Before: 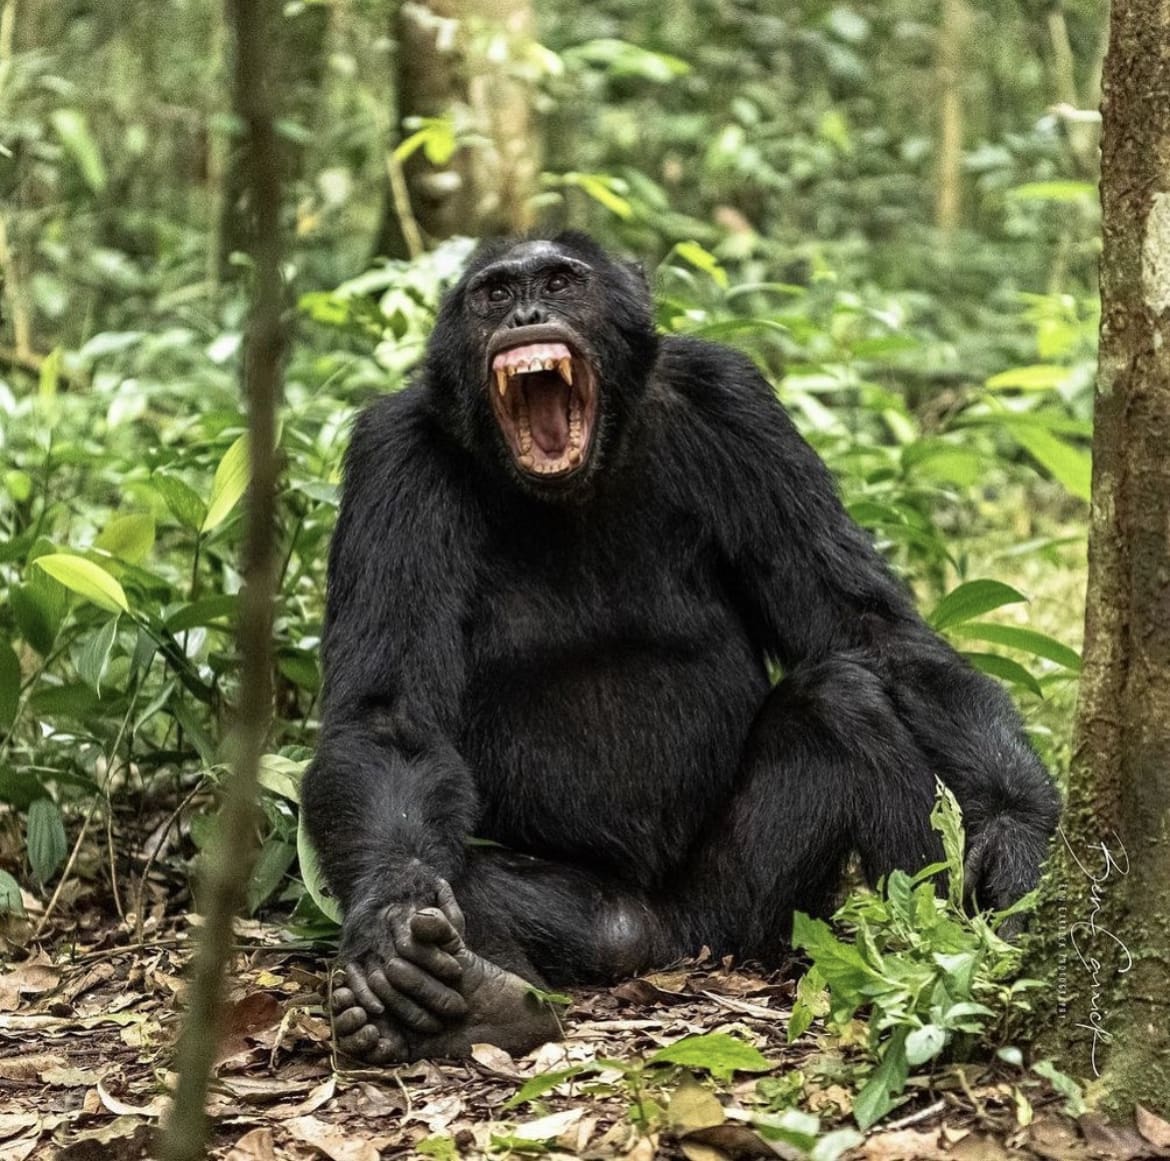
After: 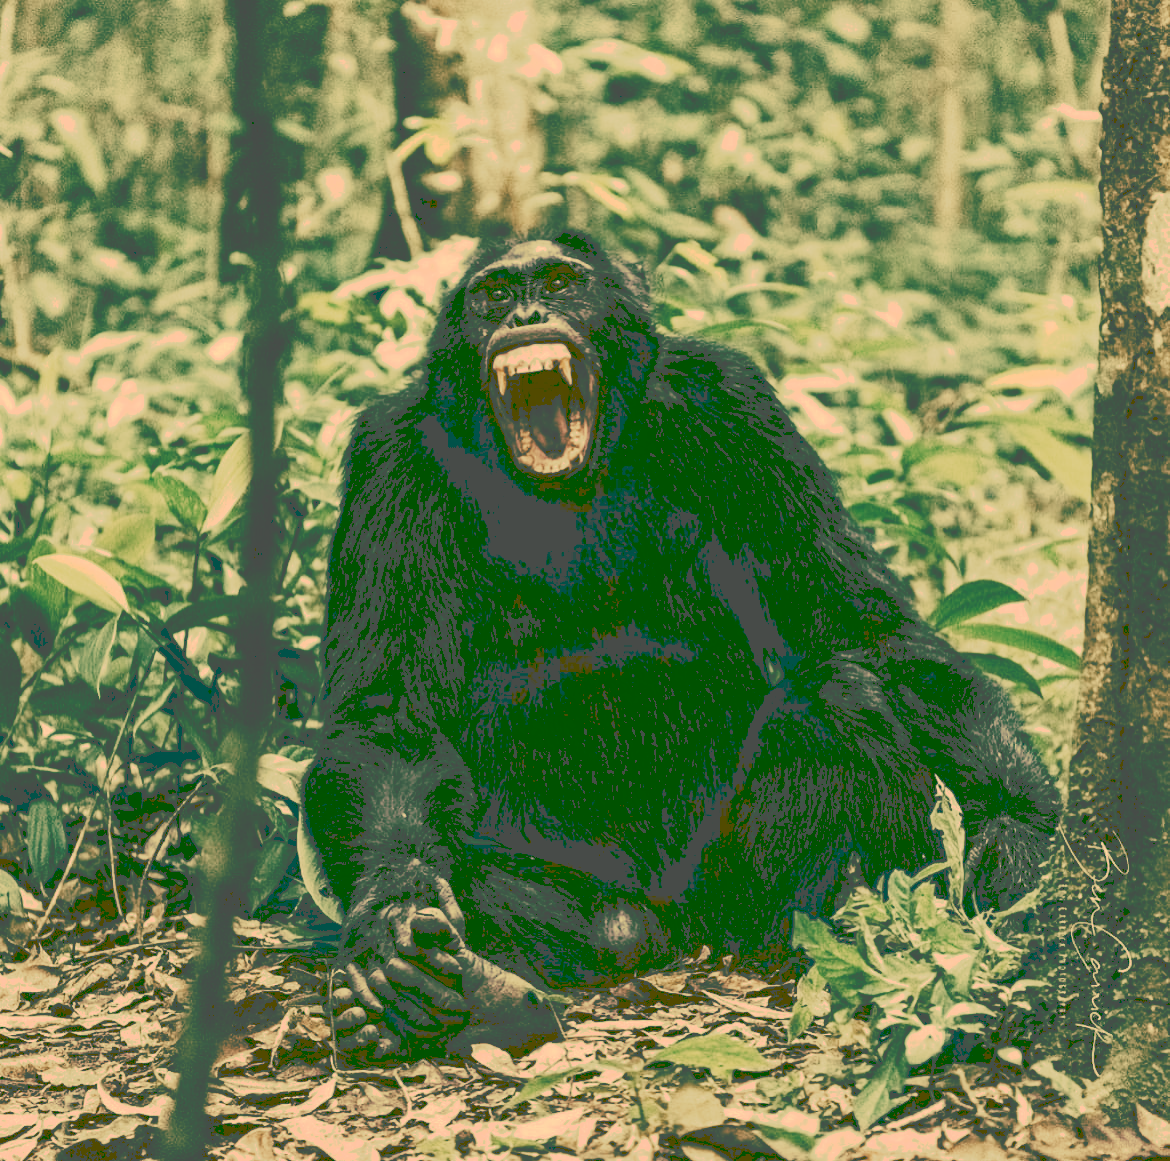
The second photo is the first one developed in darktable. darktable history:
tone curve: curves: ch0 [(0, 0) (0.003, 0.309) (0.011, 0.309) (0.025, 0.309) (0.044, 0.309) (0.069, 0.306) (0.1, 0.306) (0.136, 0.308) (0.177, 0.31) (0.224, 0.311) (0.277, 0.333) (0.335, 0.381) (0.399, 0.467) (0.468, 0.572) (0.543, 0.672) (0.623, 0.744) (0.709, 0.795) (0.801, 0.819) (0.898, 0.845) (1, 1)], preserve colors none
color look up table: target L [93.11, 87.74, 89.46, 77.92, 78.09, 62.79, 65.22, 55.36, 52.11, 48.43, 42.34, 23.58, 20.46, 203.09, 83.82, 73.54, 76.16, 66.55, 61.81, 67.96, 55.91, 49.31, 38.18, 31.65, 34.18, 15.4, 20.35, 97.17, 91.42, 79.5, 87.54, 72.39, 62.44, 64.45, 57.13, 77.18, 49.86, 34.83, 36.61, 29.98, 20.53, 24.89, 12.61, 65.34, 62.07, 54, 48.05, 40.25, 23.8], target a [12.39, 10.24, 7.982, -30.99, -38.35, -38.34, -10.84, -18.5, -26.3, -36.79, -11.2, -69.57, -62.68, 0, 20.05, 31.25, 38.45, 40.34, 16.28, 46.62, 6.306, 25.53, 1.848, -2.144, 14.18, -49.46, -62.47, 13.7, 28.27, 9.417, 35.01, 20.71, 1.36, 1.815, 40.92, 27.74, 18.98, -0.65, 12.5, 4.344, -62.82, 3.03, -41.19, -19.67, -5.715, -13.65, -19.14, -6.979, -64.52], target b [68.51, 56.11, 65.48, 43.77, 48.16, 36.68, 31.11, 34.7, 20.76, 28.18, 22.12, 39.77, 34.38, -0.002, 53.32, 49.85, 43.02, 41.09, 29.62, 38.24, 34.81, 16.85, 10.46, 53.66, 58.01, 25.66, 34.19, 64.36, 59.2, 40.17, 53.45, 35.99, 25.09, 16.69, 17.77, 37.99, 8.851, -4.988, -15.79, -15.7, 34.49, -1.336, 20.82, 22.63, 20.68, 7.313, 12.09, 1.145, -1.802], num patches 49
